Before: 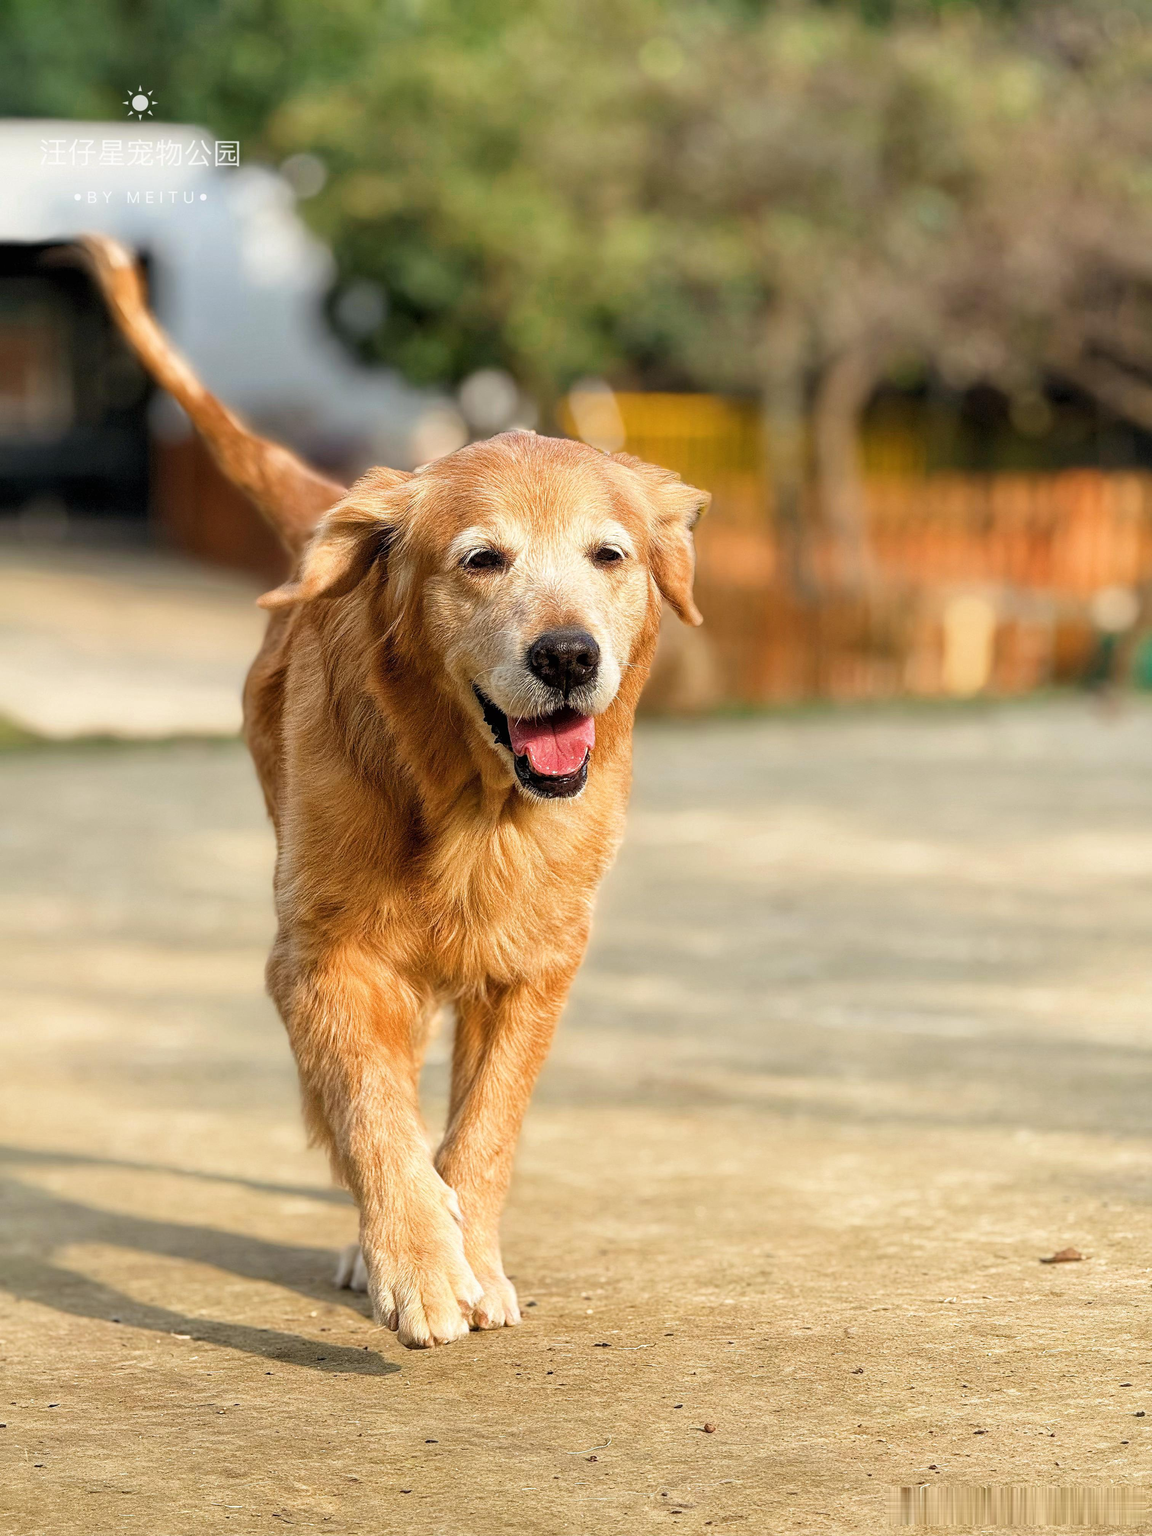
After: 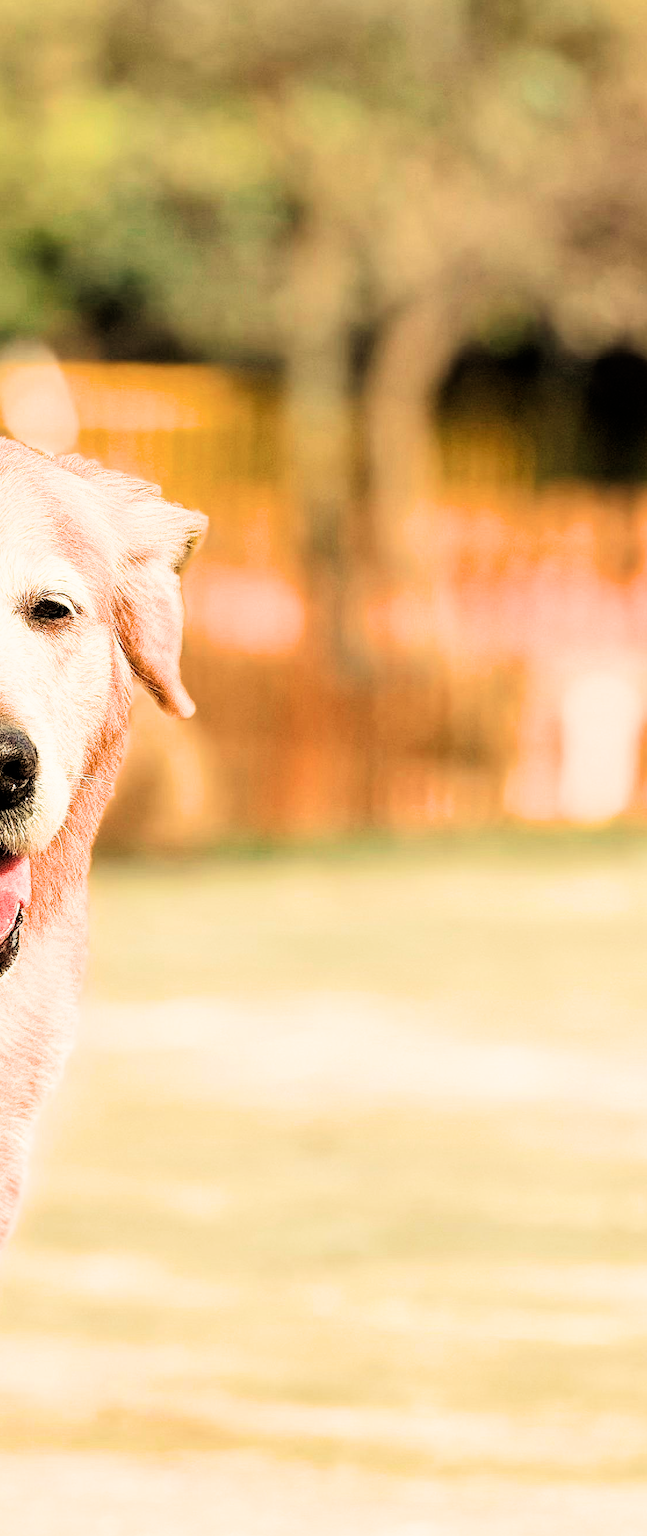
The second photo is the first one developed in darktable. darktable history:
filmic rgb: black relative exposure -5 EV, white relative exposure 3.5 EV, hardness 3.19, contrast 1.5, highlights saturation mix -50%
color balance: contrast fulcrum 17.78%
crop and rotate: left 49.936%, top 10.094%, right 13.136%, bottom 24.256%
white balance: red 1.08, blue 0.791
exposure: black level correction 0, exposure 0.7 EV, compensate exposure bias true, compensate highlight preservation false
